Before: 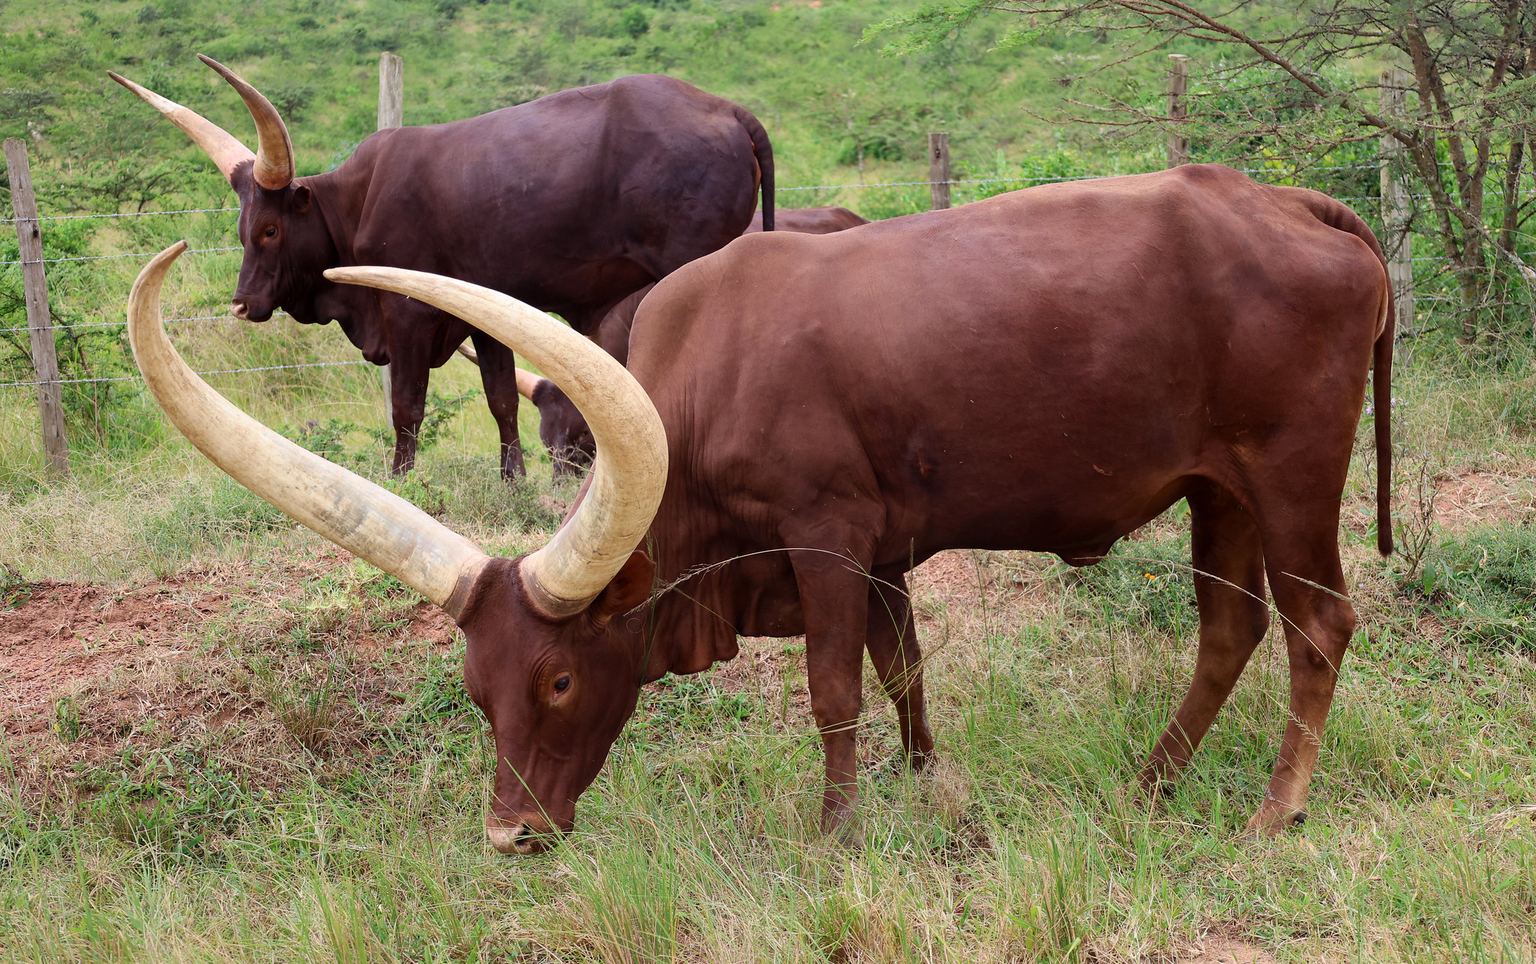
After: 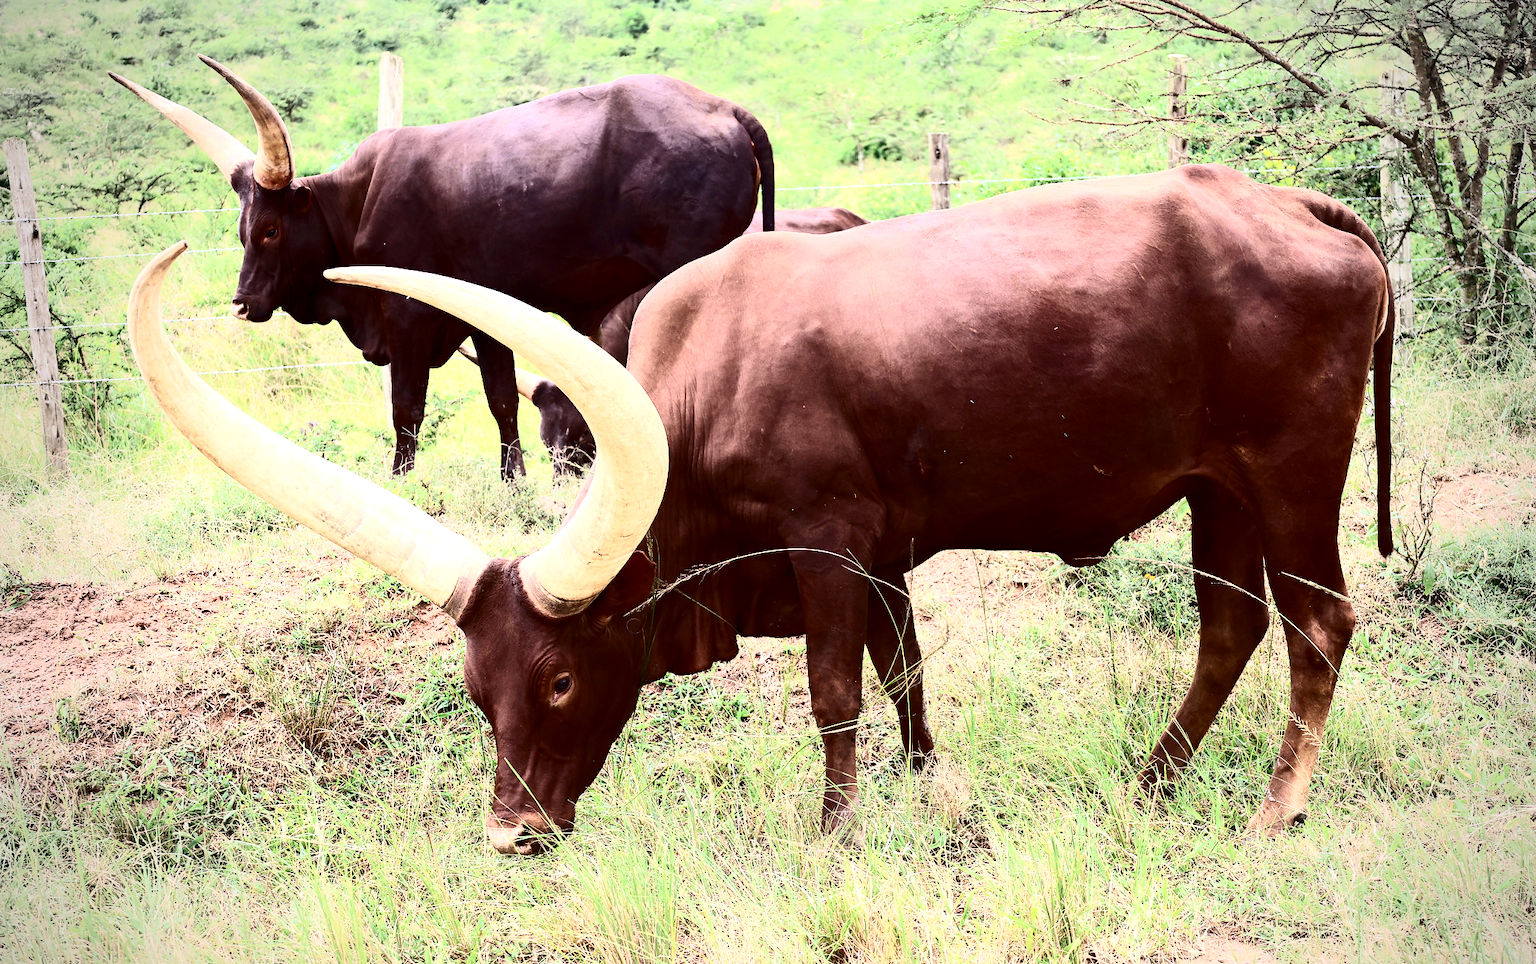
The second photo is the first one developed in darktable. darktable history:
vignetting: fall-off start 74.49%, fall-off radius 65.9%, brightness -0.628, saturation -0.68
contrast brightness saturation: contrast 0.5, saturation -0.1
exposure: black level correction 0, exposure 0.95 EV, compensate exposure bias true, compensate highlight preservation false
